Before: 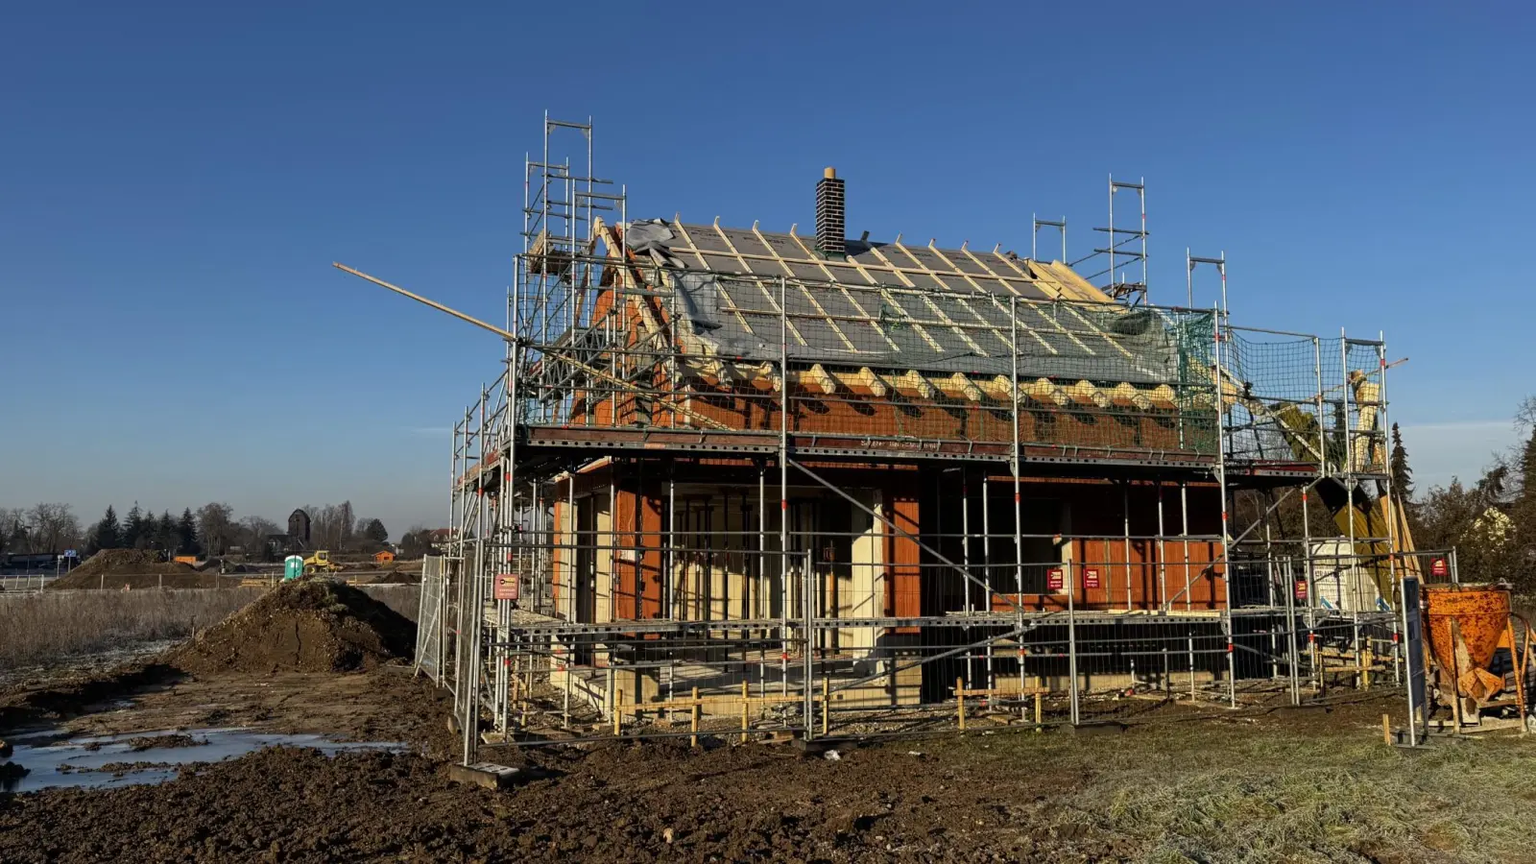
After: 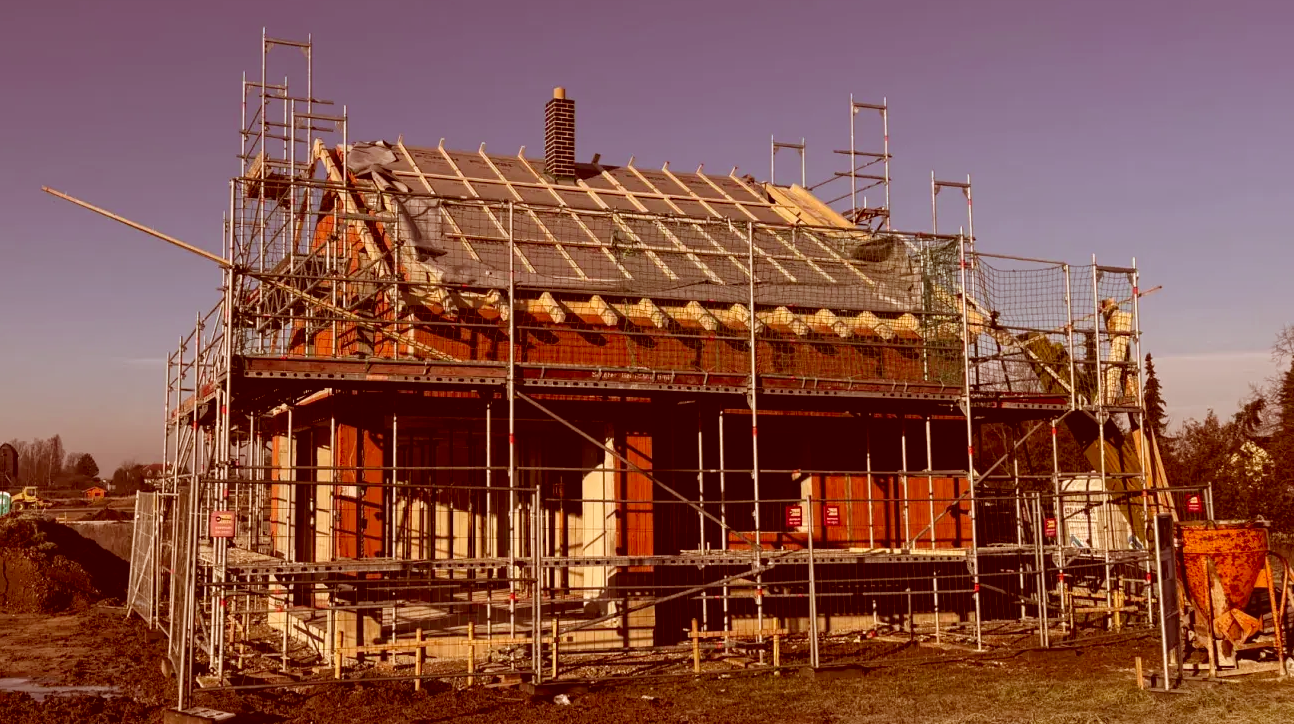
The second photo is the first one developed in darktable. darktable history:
color correction: highlights a* 9.22, highlights b* 8.91, shadows a* 39.79, shadows b* 39.48, saturation 0.792
crop: left 19.124%, top 9.751%, right 0%, bottom 9.784%
